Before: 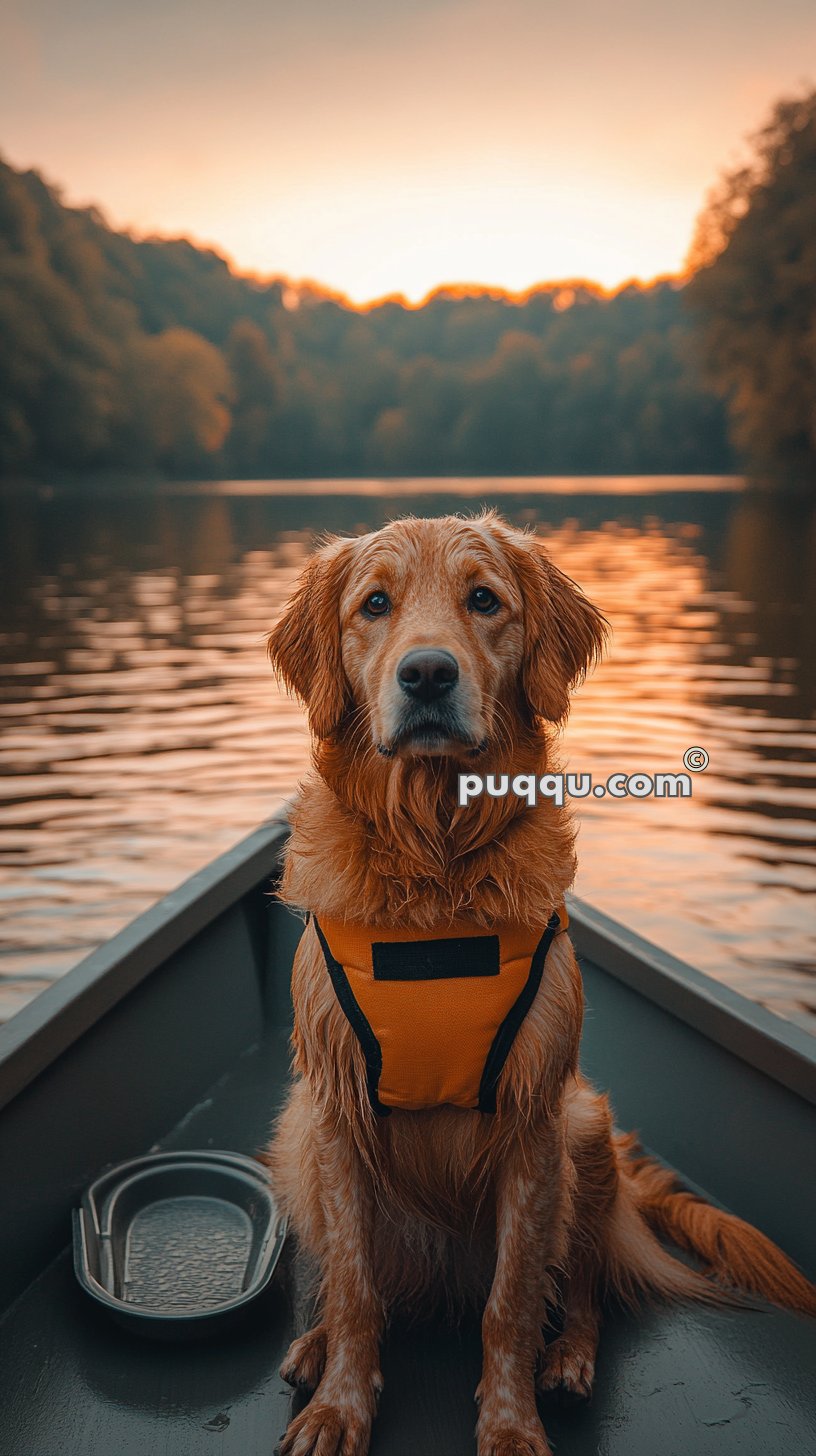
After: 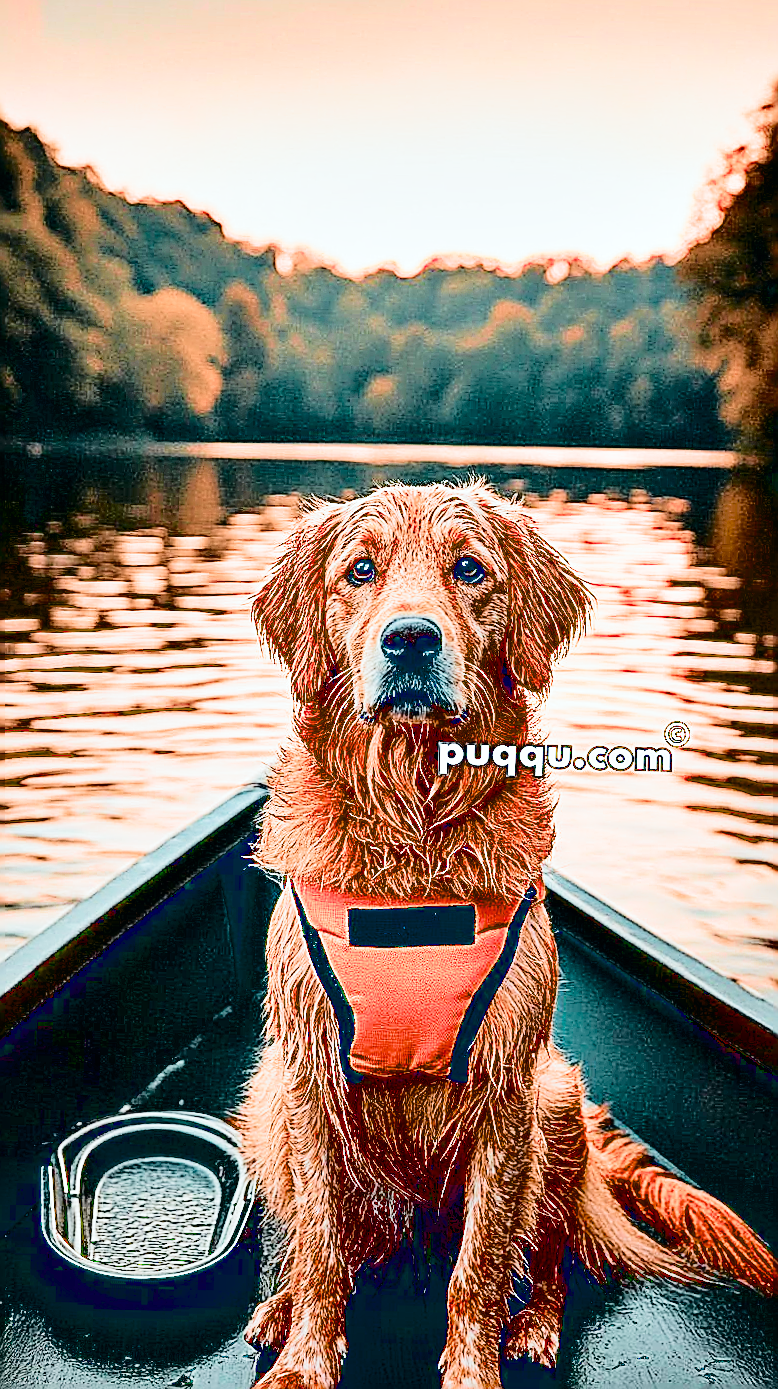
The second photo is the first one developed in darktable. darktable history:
contrast equalizer: y [[0.627 ×6], [0.563 ×6], [0 ×6], [0 ×6], [0 ×6]]
exposure: black level correction 0.015, exposure 1.773 EV, compensate highlight preservation false
tone curve: curves: ch0 [(0, 0) (0.081, 0.044) (0.192, 0.125) (0.283, 0.238) (0.416, 0.449) (0.495, 0.524) (0.686, 0.743) (0.826, 0.865) (0.978, 0.988)]; ch1 [(0, 0) (0.161, 0.092) (0.35, 0.33) (0.392, 0.392) (0.427, 0.426) (0.479, 0.472) (0.505, 0.497) (0.521, 0.514) (0.547, 0.568) (0.579, 0.597) (0.625, 0.627) (0.678, 0.733) (1, 1)]; ch2 [(0, 0) (0.346, 0.362) (0.404, 0.427) (0.502, 0.495) (0.531, 0.523) (0.549, 0.554) (0.582, 0.596) (0.629, 0.642) (0.717, 0.678) (1, 1)], color space Lab, independent channels, preserve colors none
crop and rotate: angle -1.56°
sharpen: amount 1.999
filmic rgb: middle gray luminance 29.23%, black relative exposure -10.23 EV, white relative exposure 5.47 EV, target black luminance 0%, hardness 3.95, latitude 2.43%, contrast 1.126, highlights saturation mix 3.69%, shadows ↔ highlights balance 15.55%, color science v5 (2021), contrast in shadows safe, contrast in highlights safe
haze removal: compatibility mode true, adaptive false
